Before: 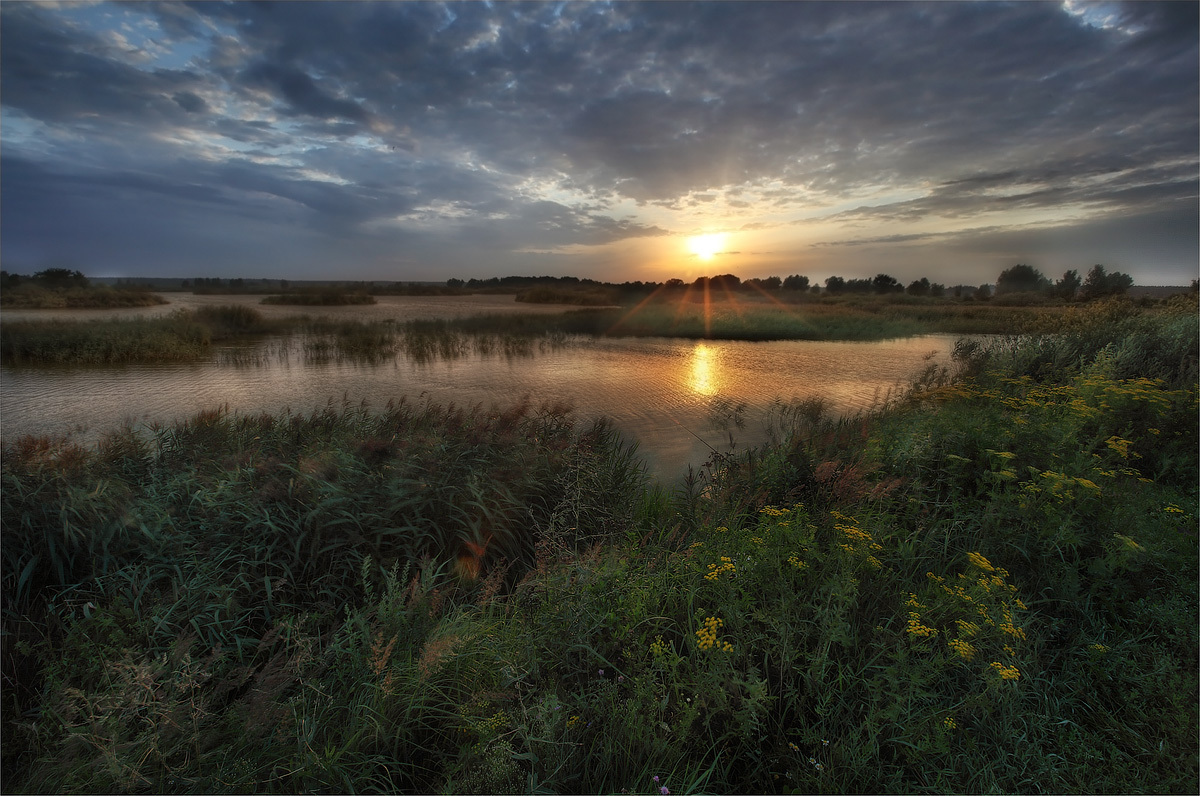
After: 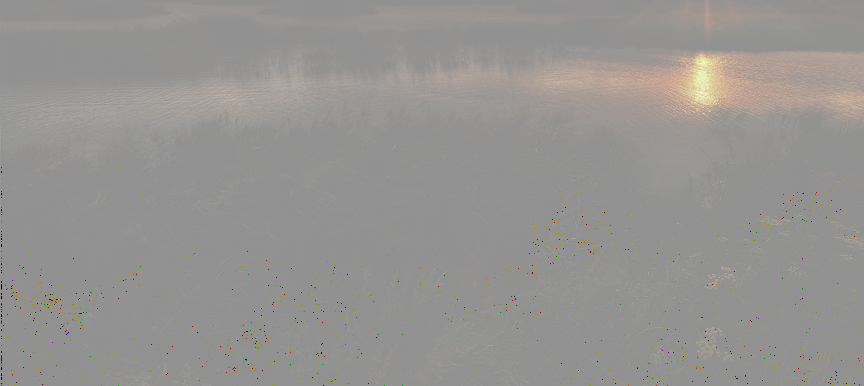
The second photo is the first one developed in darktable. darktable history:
crop: top 36.498%, right 27.964%, bottom 14.995%
tone curve: curves: ch0 [(0, 0) (0.003, 0.6) (0.011, 0.6) (0.025, 0.601) (0.044, 0.601) (0.069, 0.601) (0.1, 0.601) (0.136, 0.602) (0.177, 0.605) (0.224, 0.609) (0.277, 0.615) (0.335, 0.625) (0.399, 0.633) (0.468, 0.654) (0.543, 0.676) (0.623, 0.71) (0.709, 0.753) (0.801, 0.802) (0.898, 0.85) (1, 1)], preserve colors none
